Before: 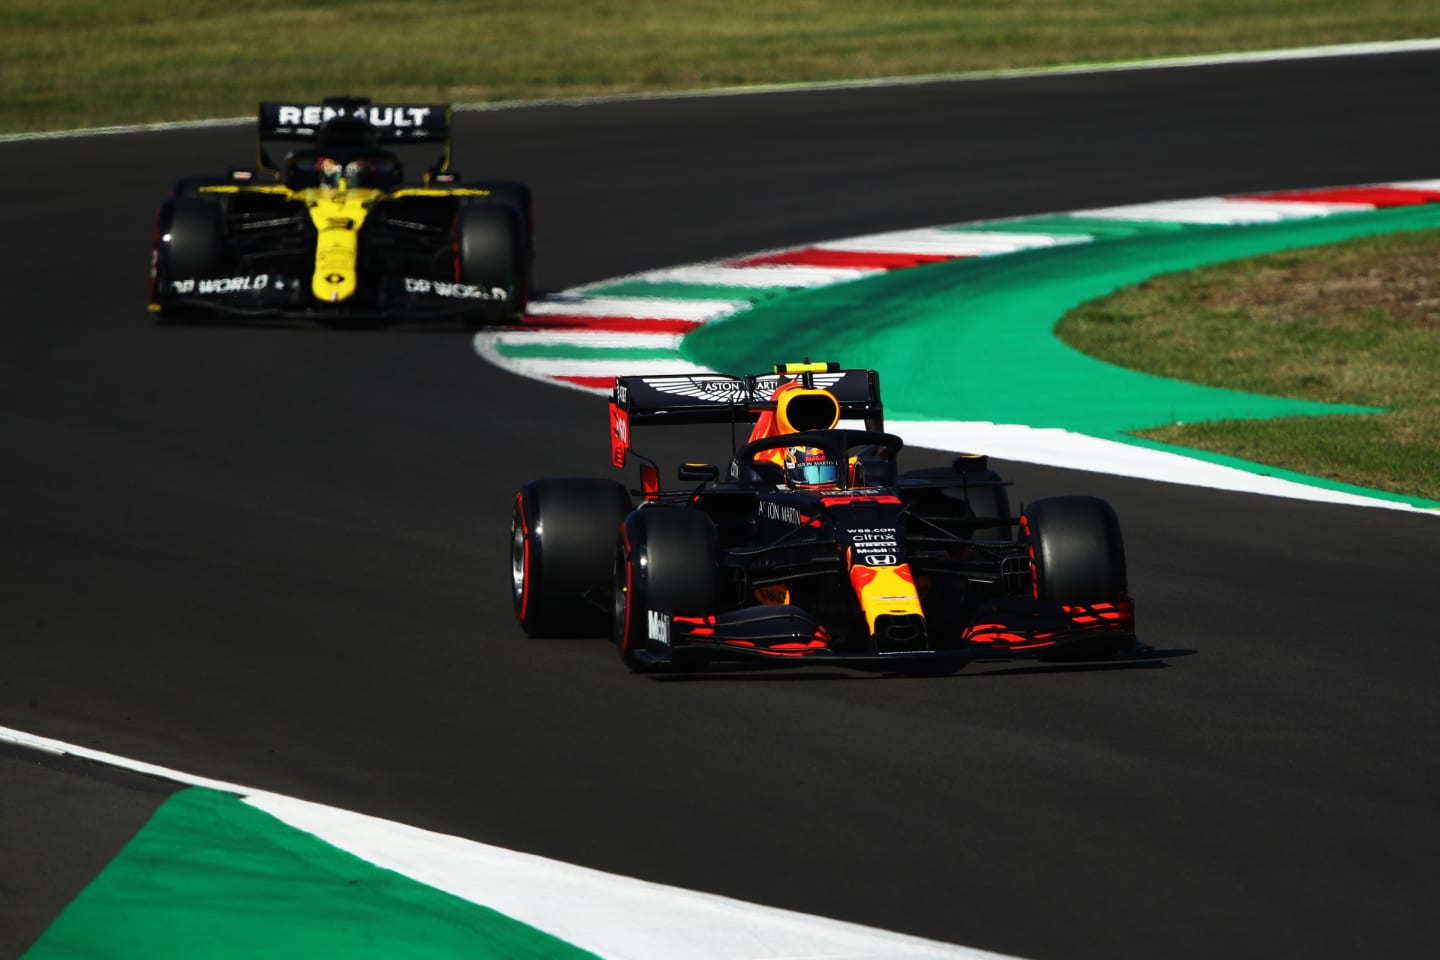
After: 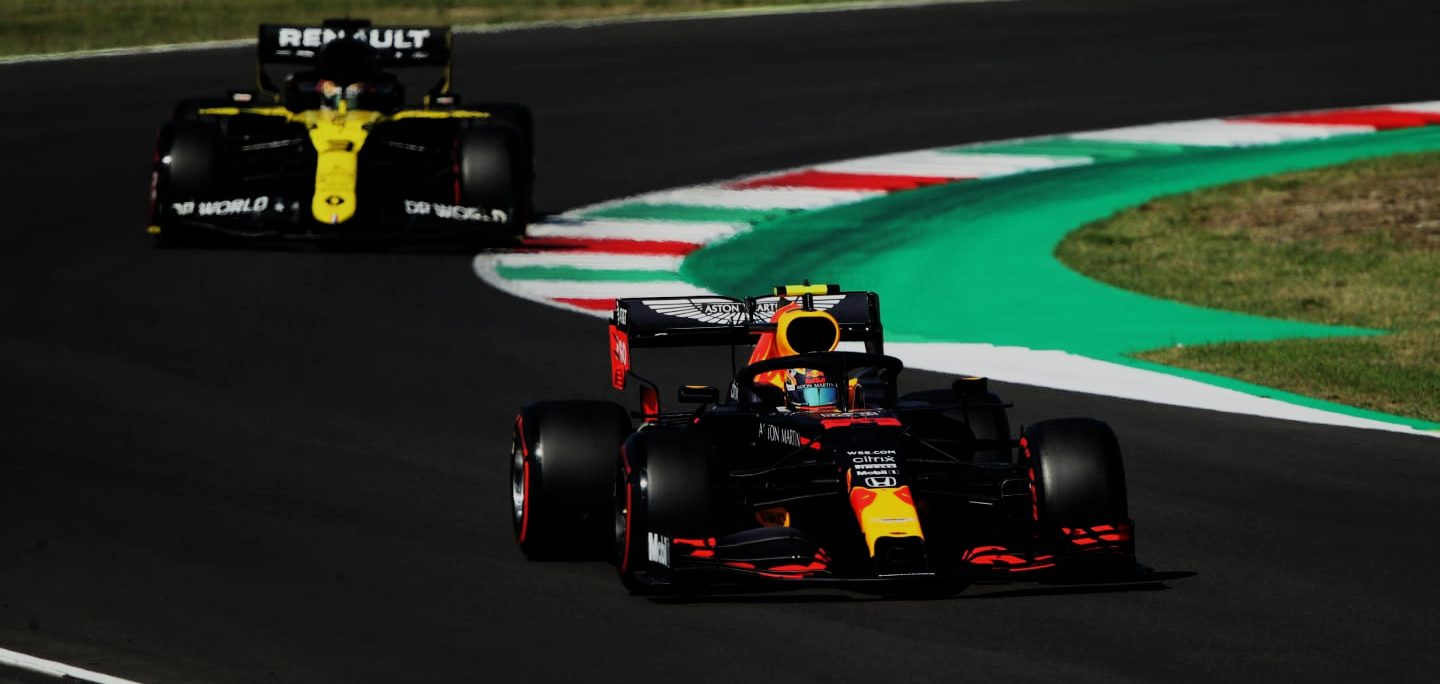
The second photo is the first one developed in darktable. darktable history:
crop and rotate: top 8.165%, bottom 20.53%
filmic rgb: black relative exposure -7.65 EV, white relative exposure 4.56 EV, hardness 3.61, contrast 0.995, color science v6 (2022)
